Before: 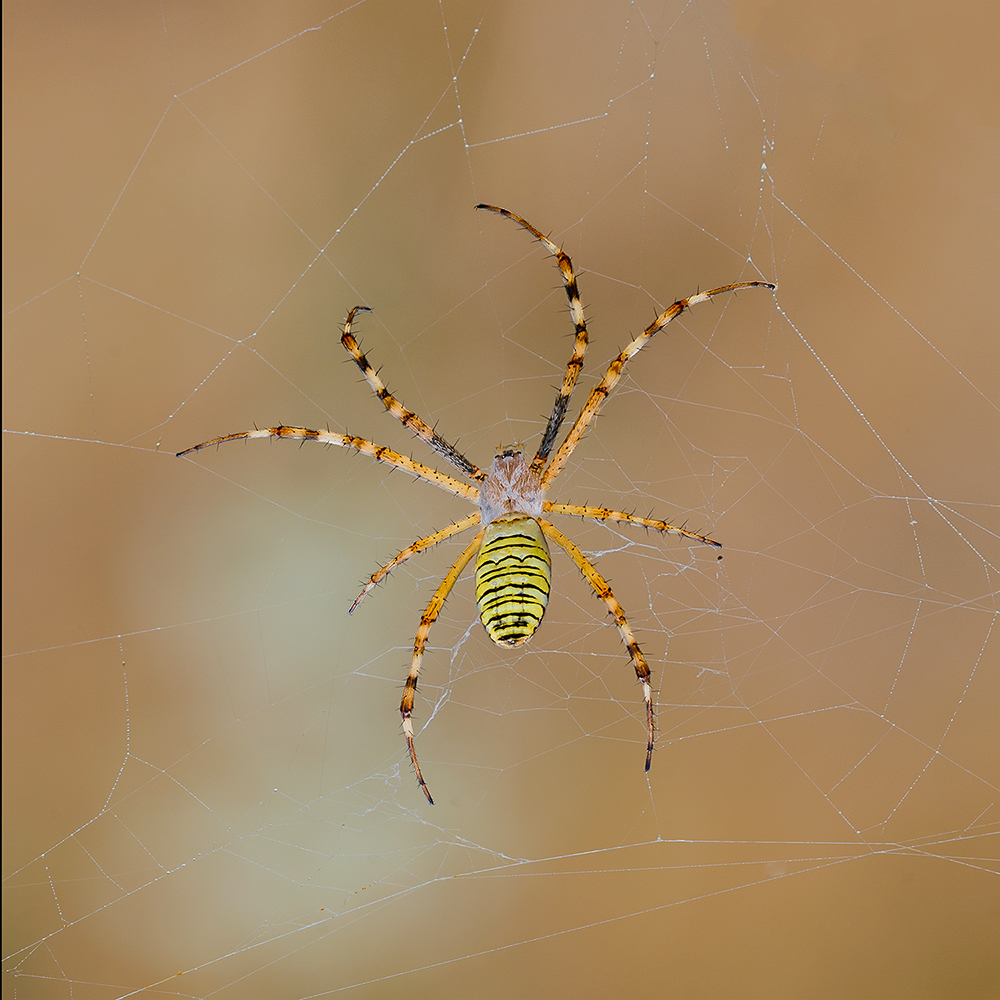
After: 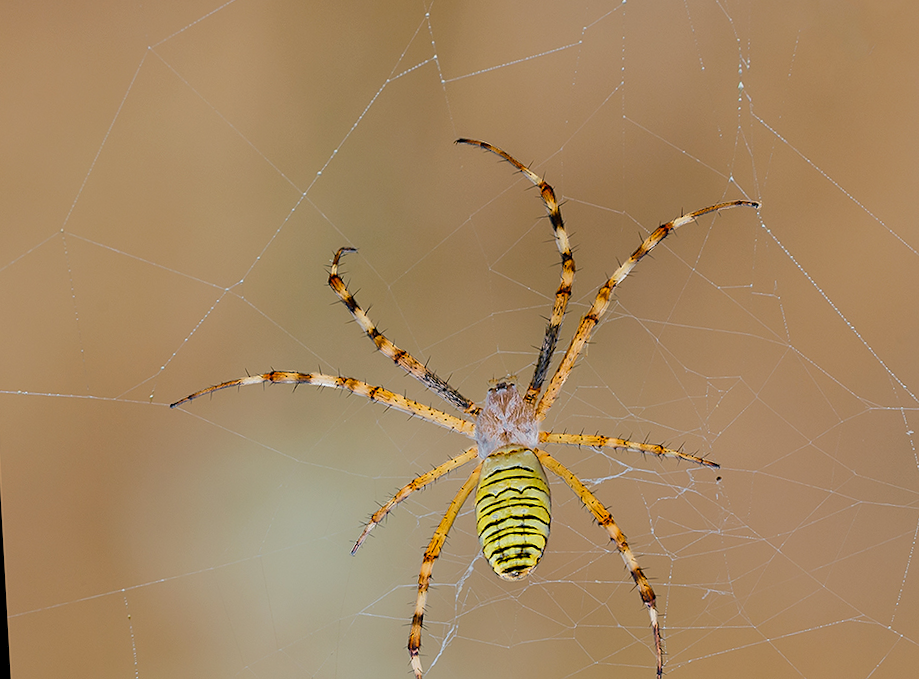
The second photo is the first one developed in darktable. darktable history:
crop: left 3.015%, top 8.969%, right 9.647%, bottom 26.457%
rotate and perspective: rotation -3.18°, automatic cropping off
